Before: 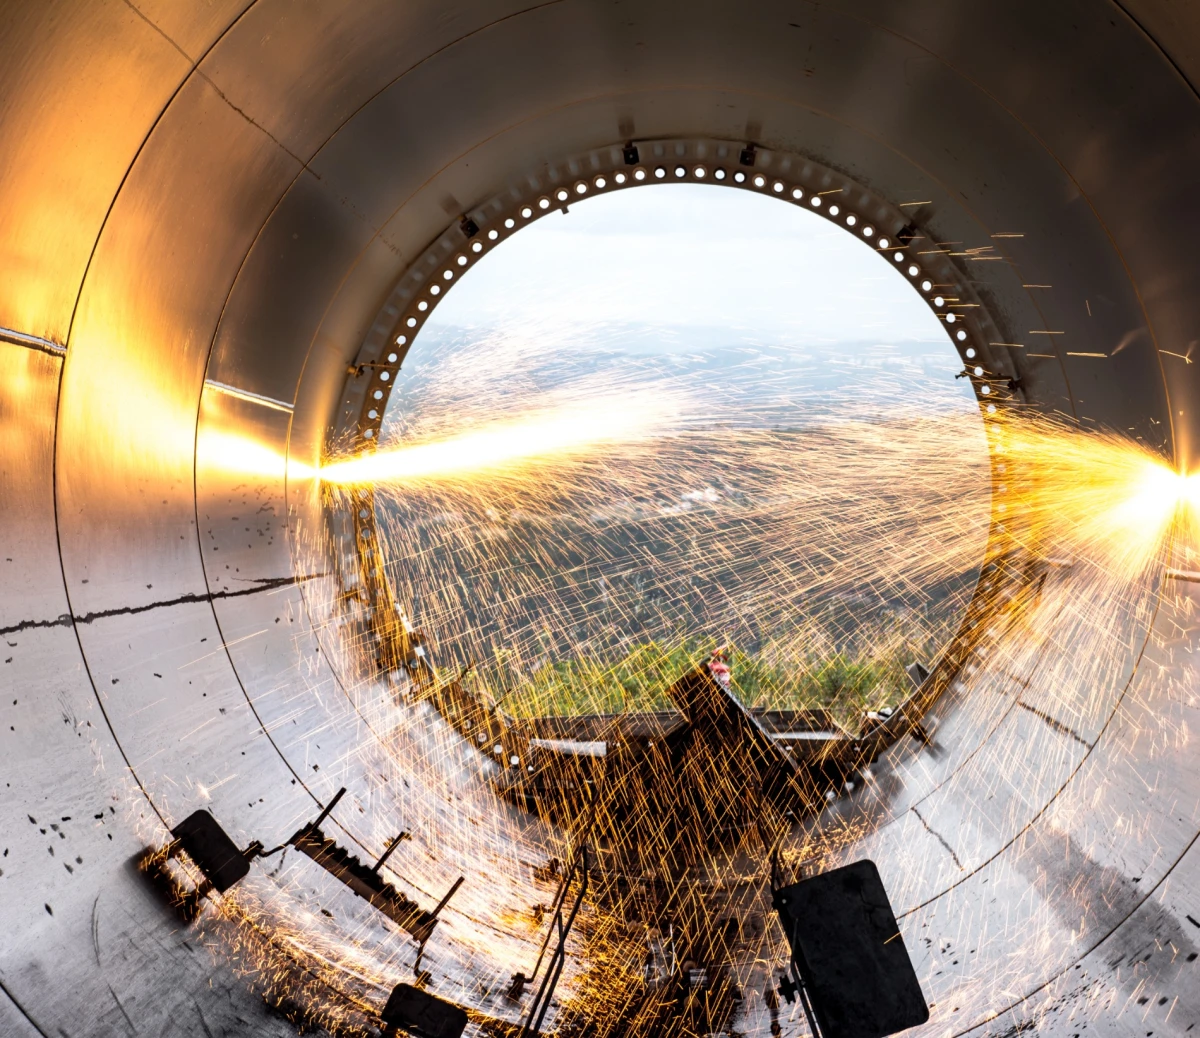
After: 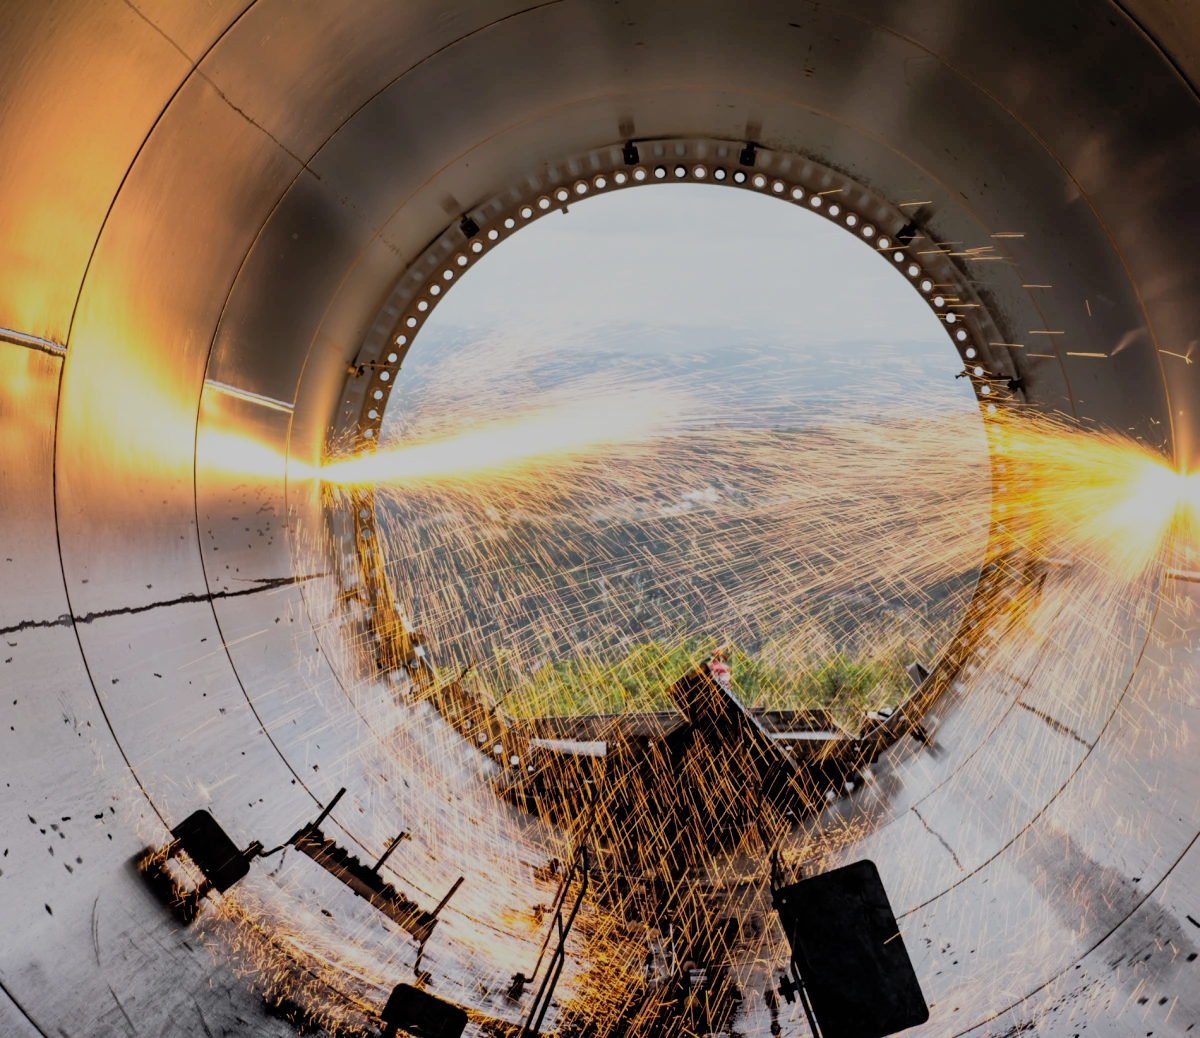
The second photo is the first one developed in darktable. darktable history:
filmic rgb: black relative exposure -7.22 EV, white relative exposure 5.39 EV, hardness 3.02
shadows and highlights: on, module defaults
